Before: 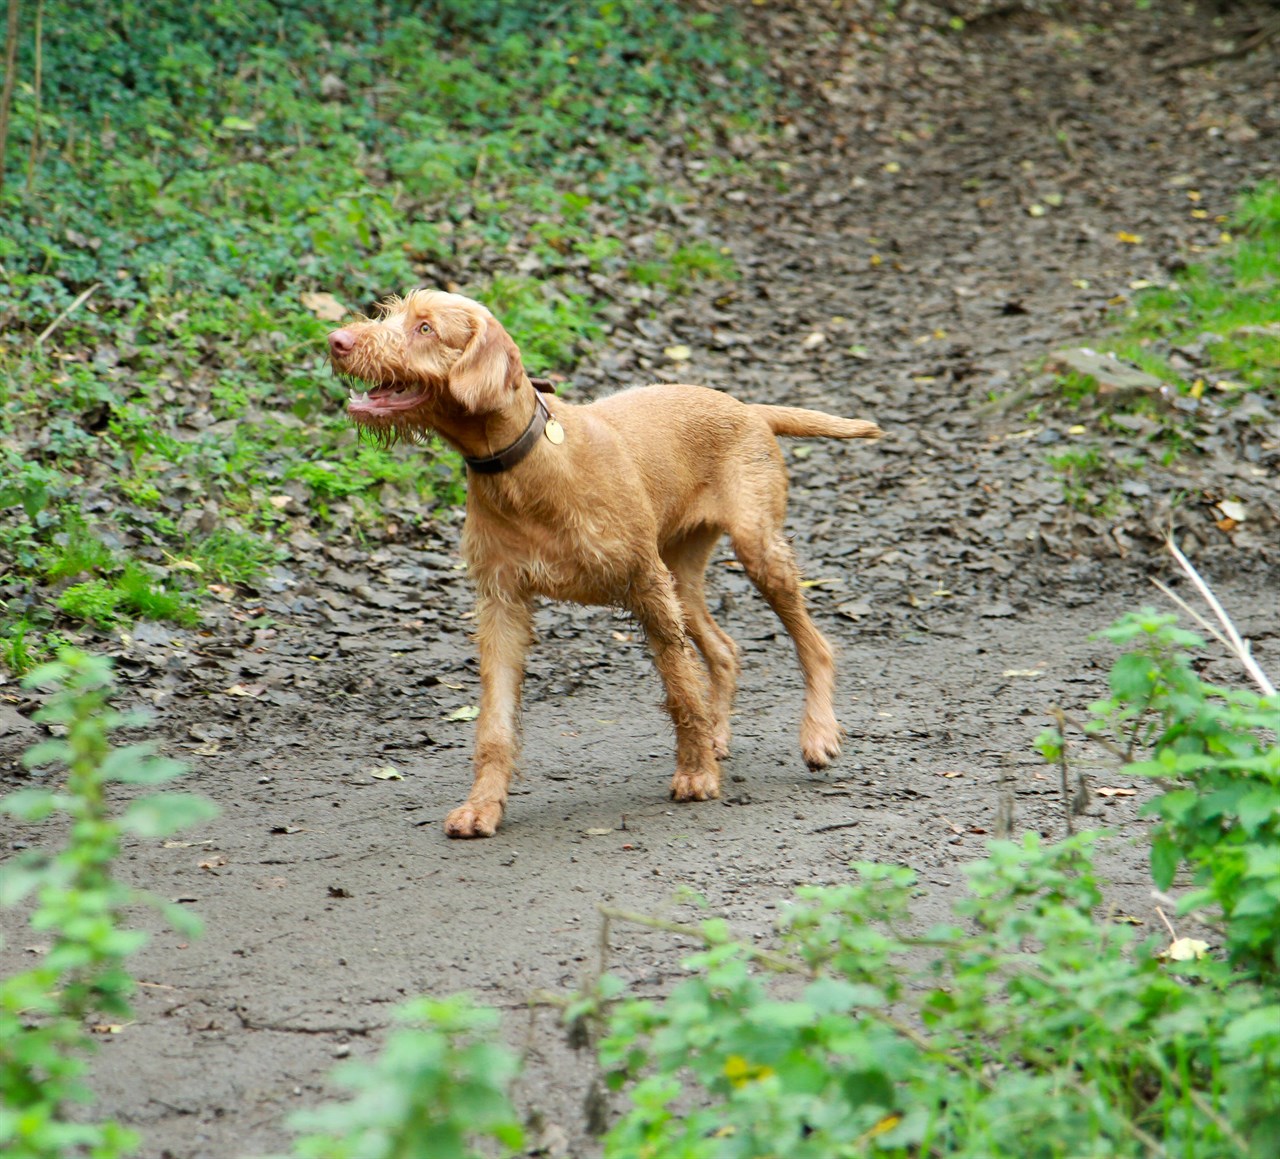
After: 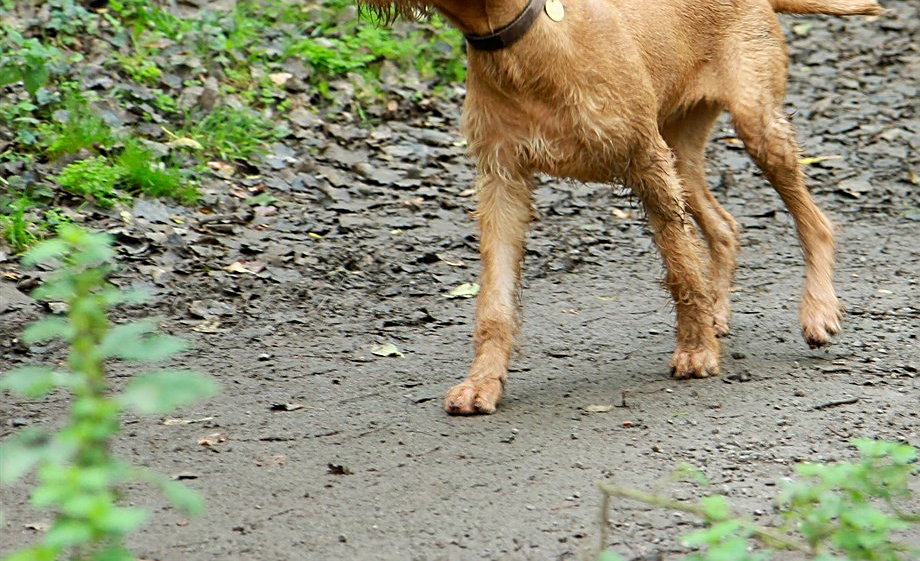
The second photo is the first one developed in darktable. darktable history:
sharpen: on, module defaults
crop: top 36.498%, right 28.118%, bottom 15.034%
